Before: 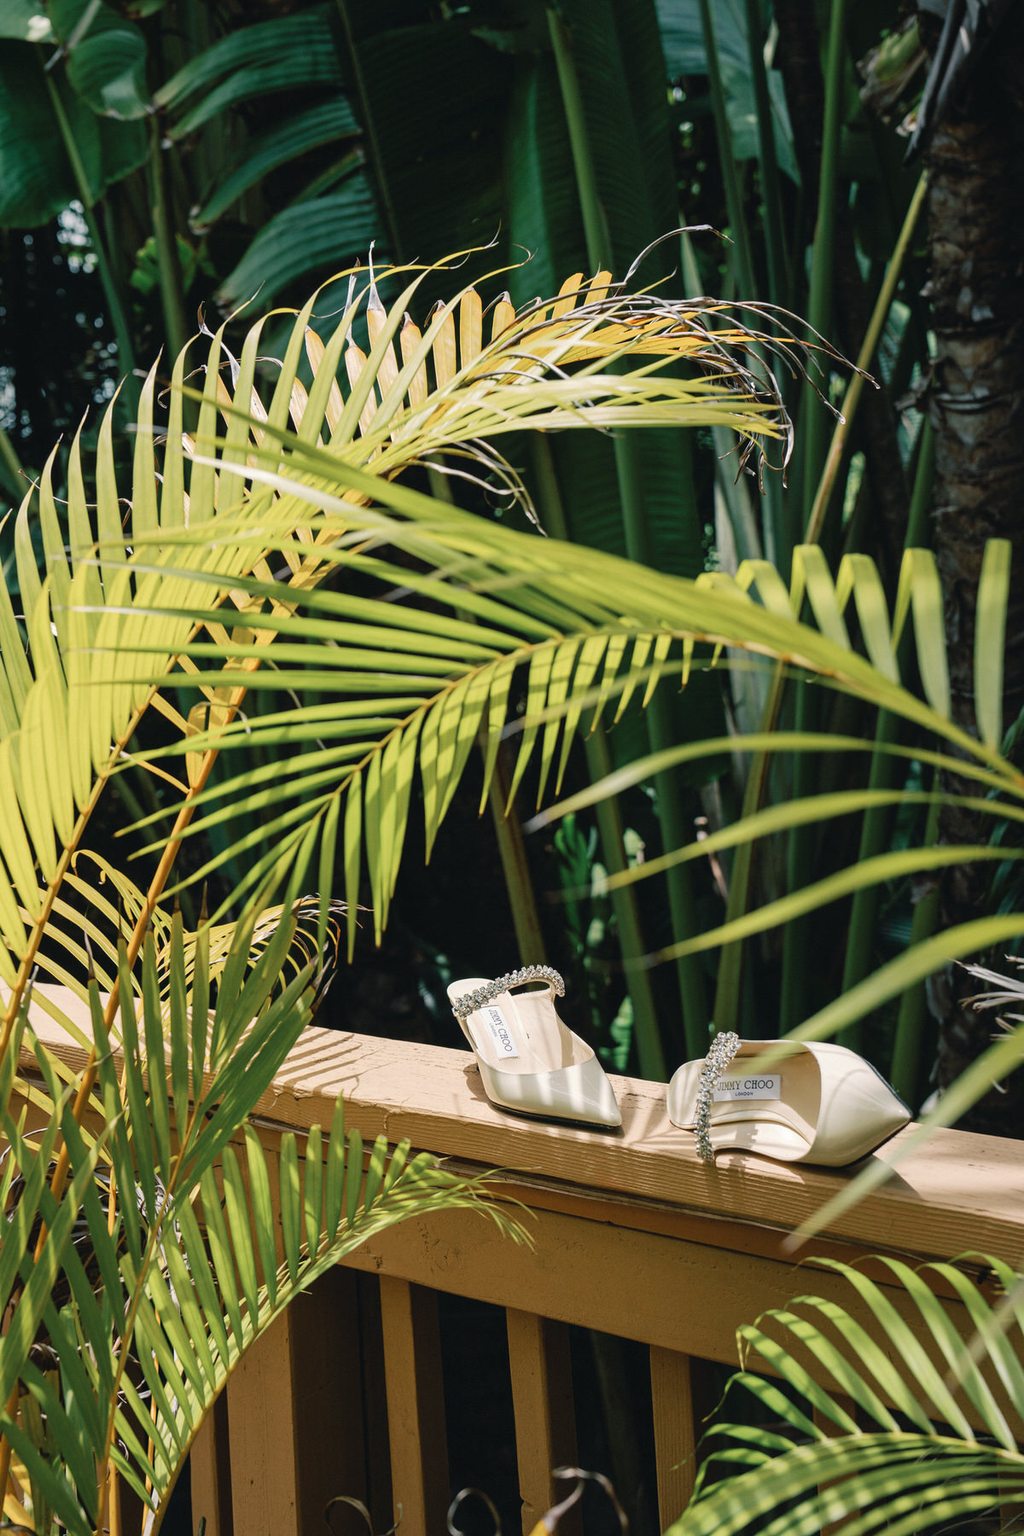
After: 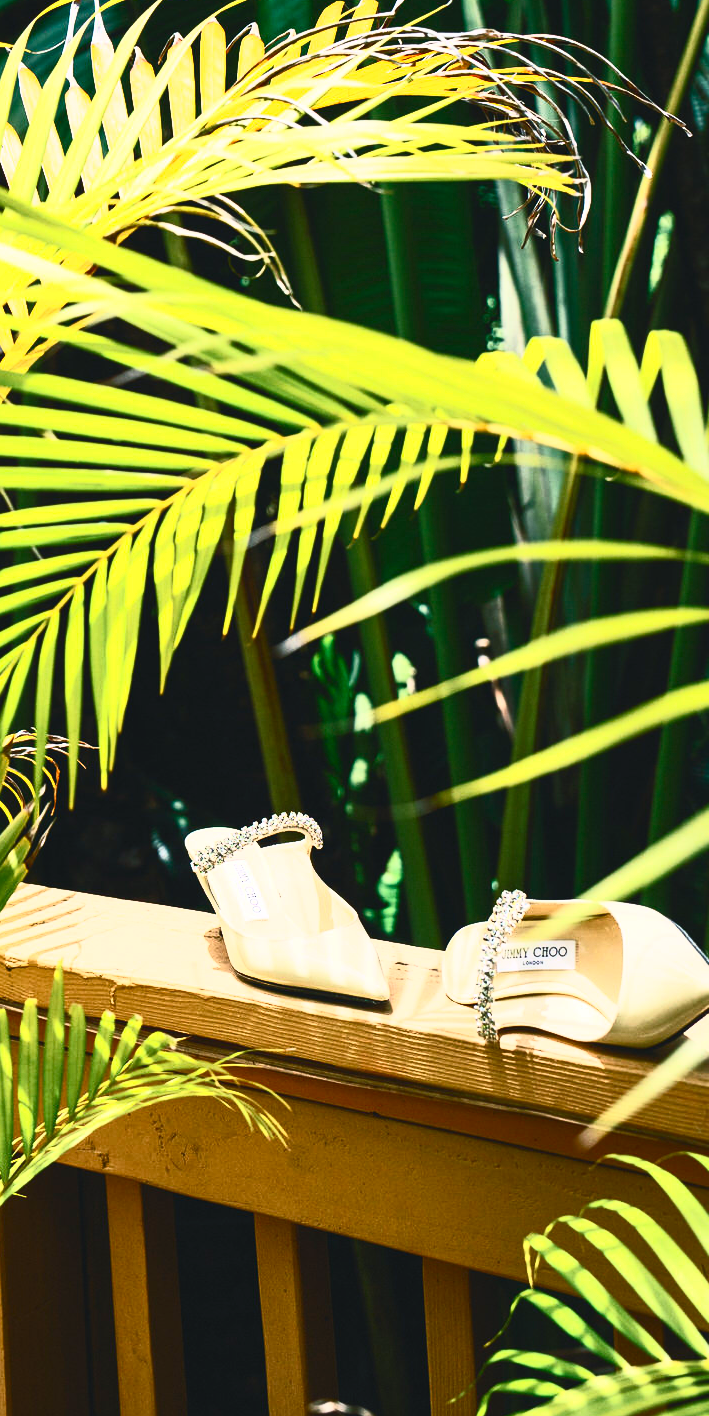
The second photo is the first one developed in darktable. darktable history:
contrast brightness saturation: contrast 0.83, brightness 0.59, saturation 0.59
crop and rotate: left 28.256%, top 17.734%, right 12.656%, bottom 3.573%
